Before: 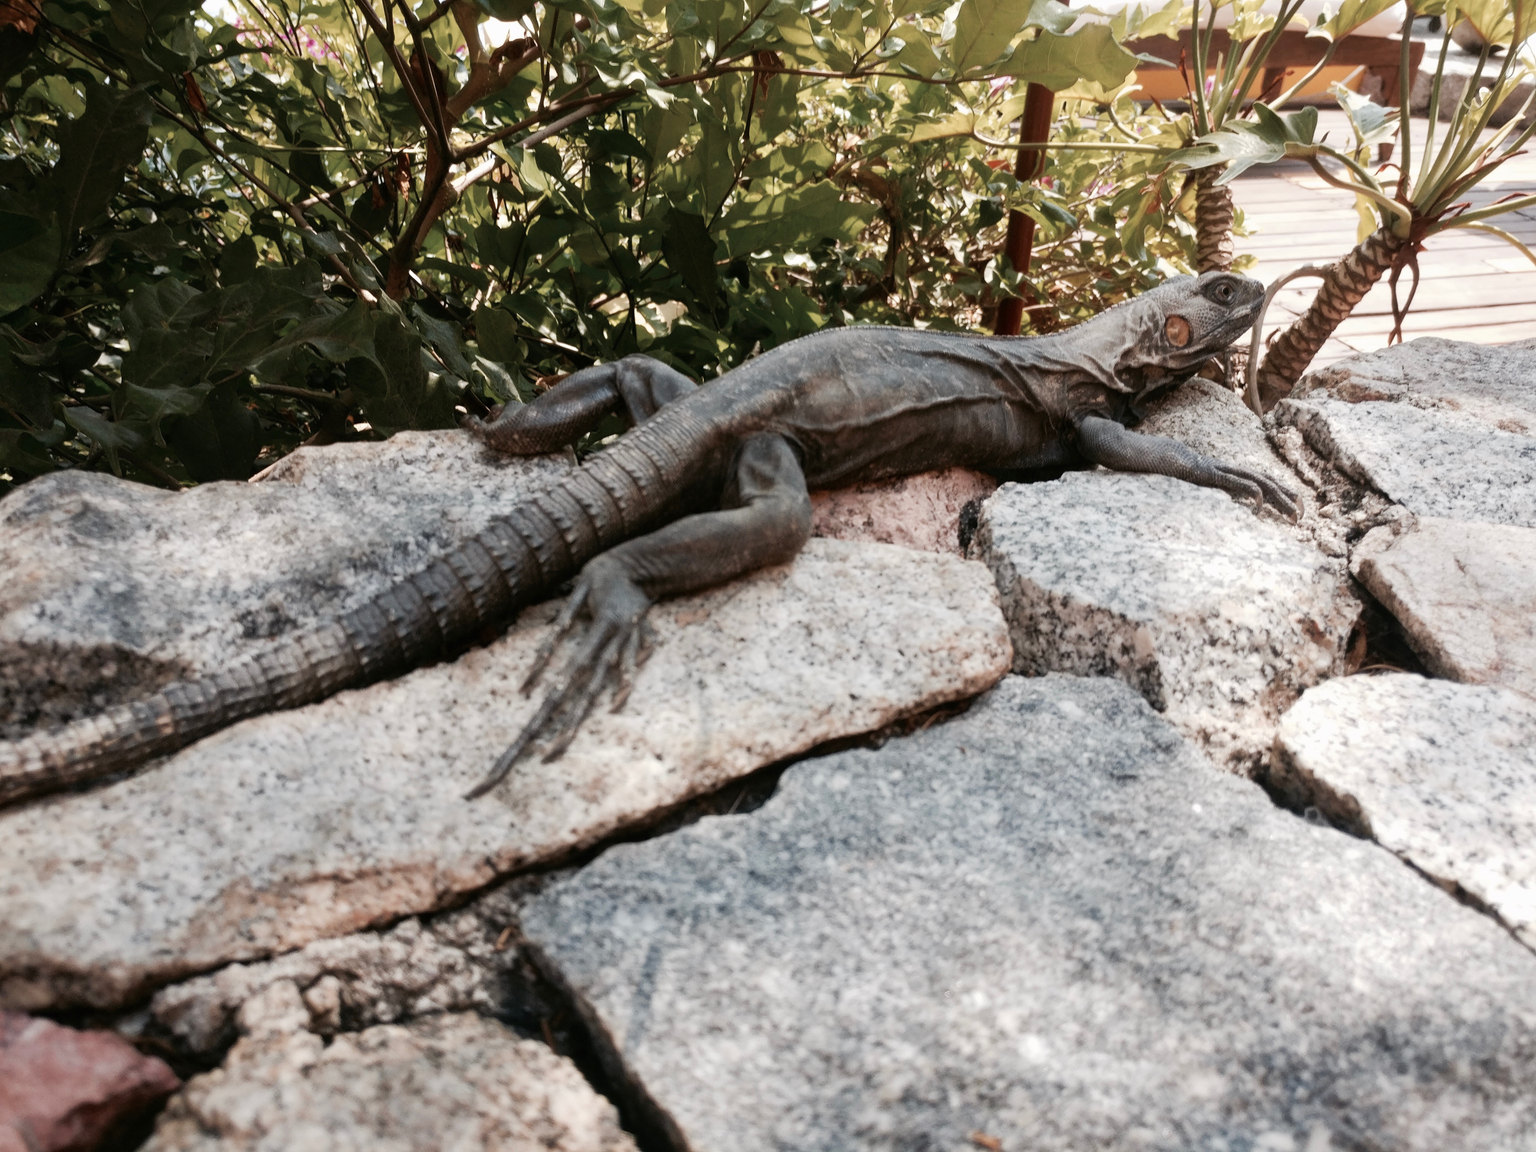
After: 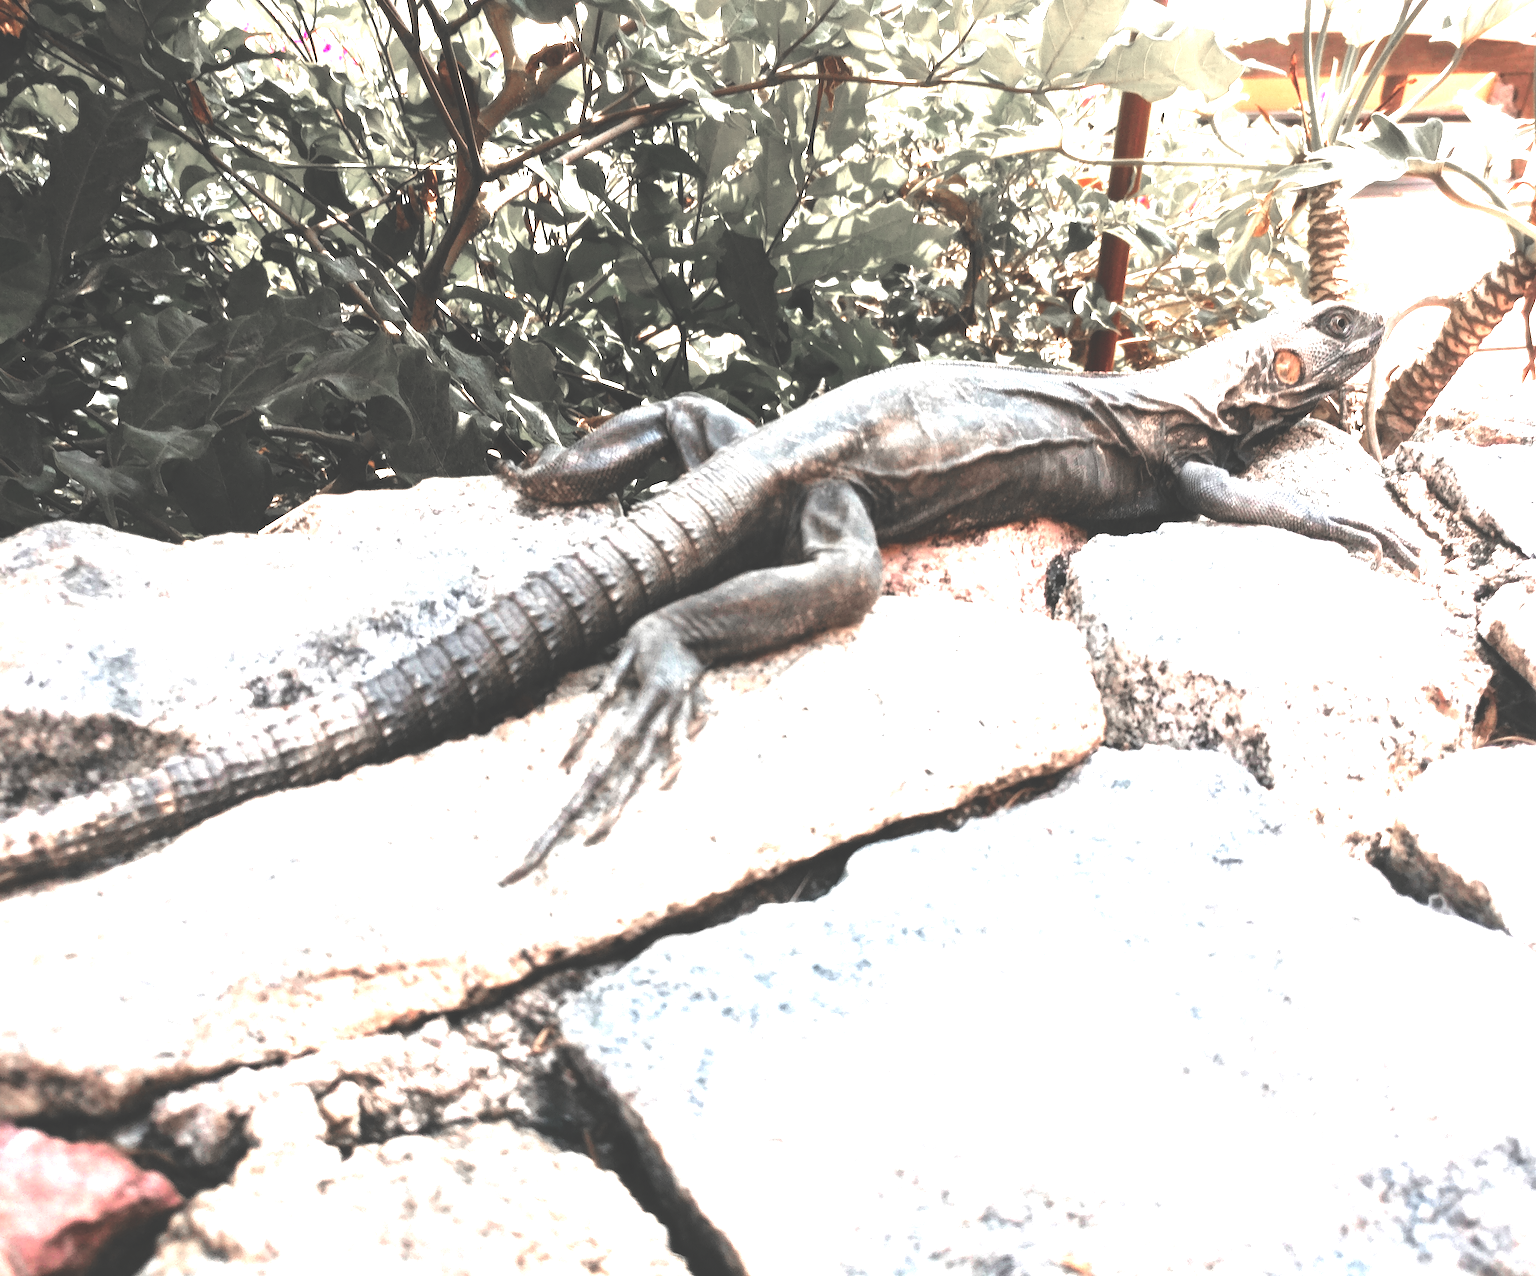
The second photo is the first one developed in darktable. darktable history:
exposure: black level correction -0.024, exposure 1.396 EV, compensate highlight preservation false
levels: black 0.073%, levels [0.129, 0.519, 0.867]
color zones: curves: ch1 [(0, 0.708) (0.088, 0.648) (0.245, 0.187) (0.429, 0.326) (0.571, 0.498) (0.714, 0.5) (0.857, 0.5) (1, 0.708)]
crop and rotate: left 1.01%, right 8.71%
contrast brightness saturation: contrast 0.073, brightness 0.08, saturation 0.178
